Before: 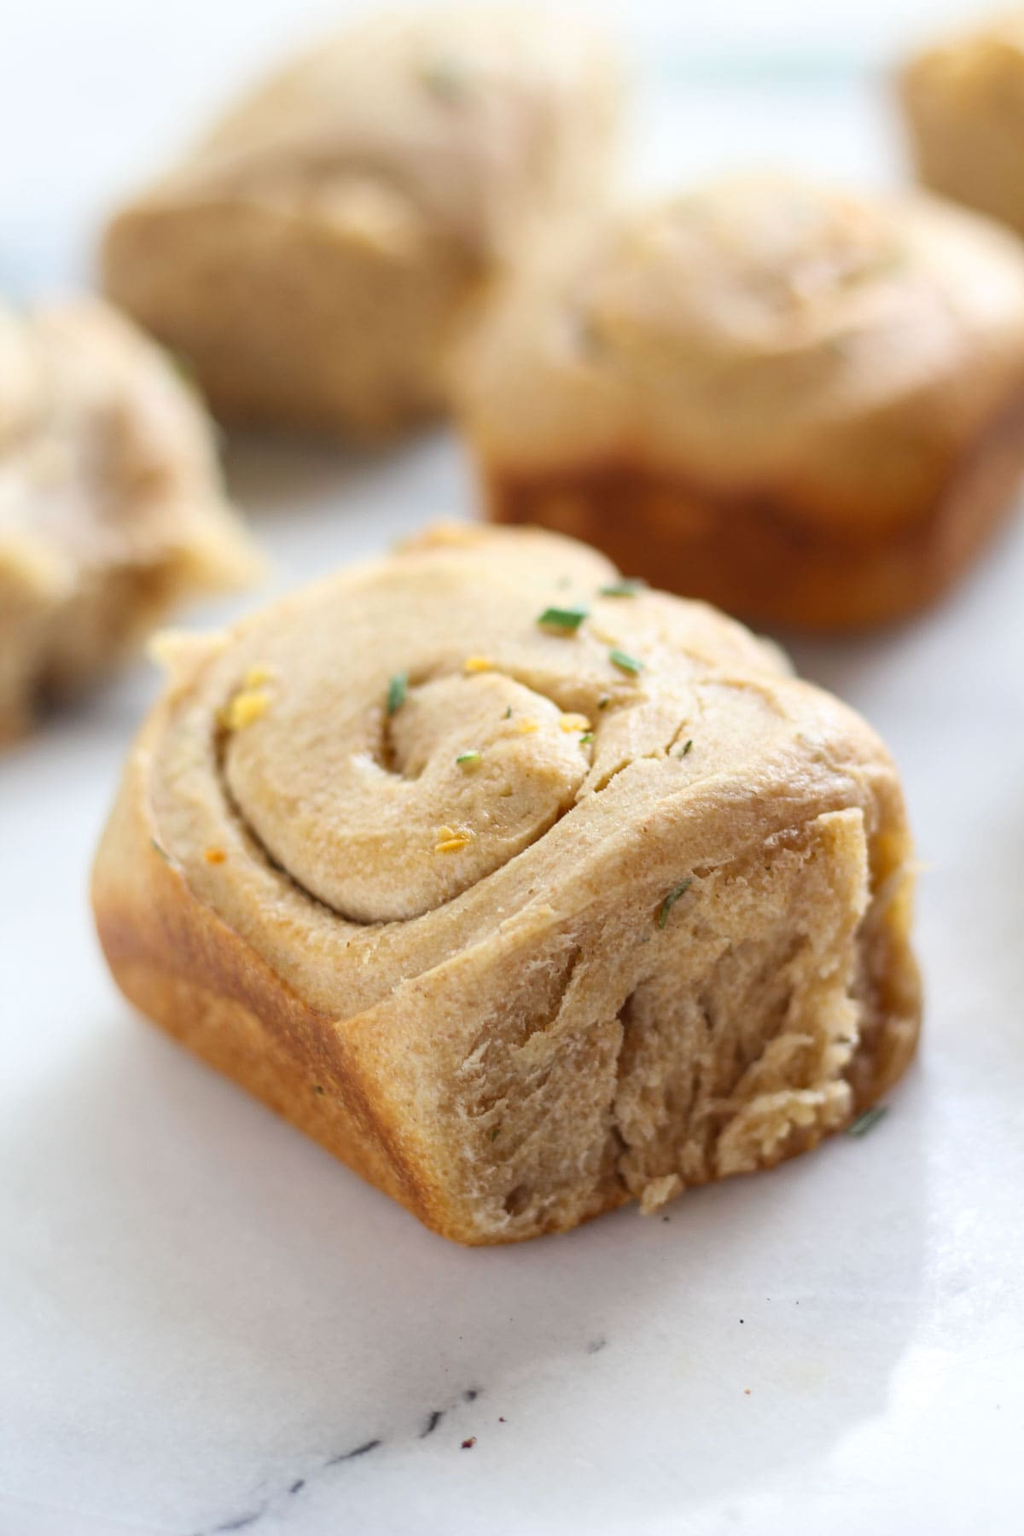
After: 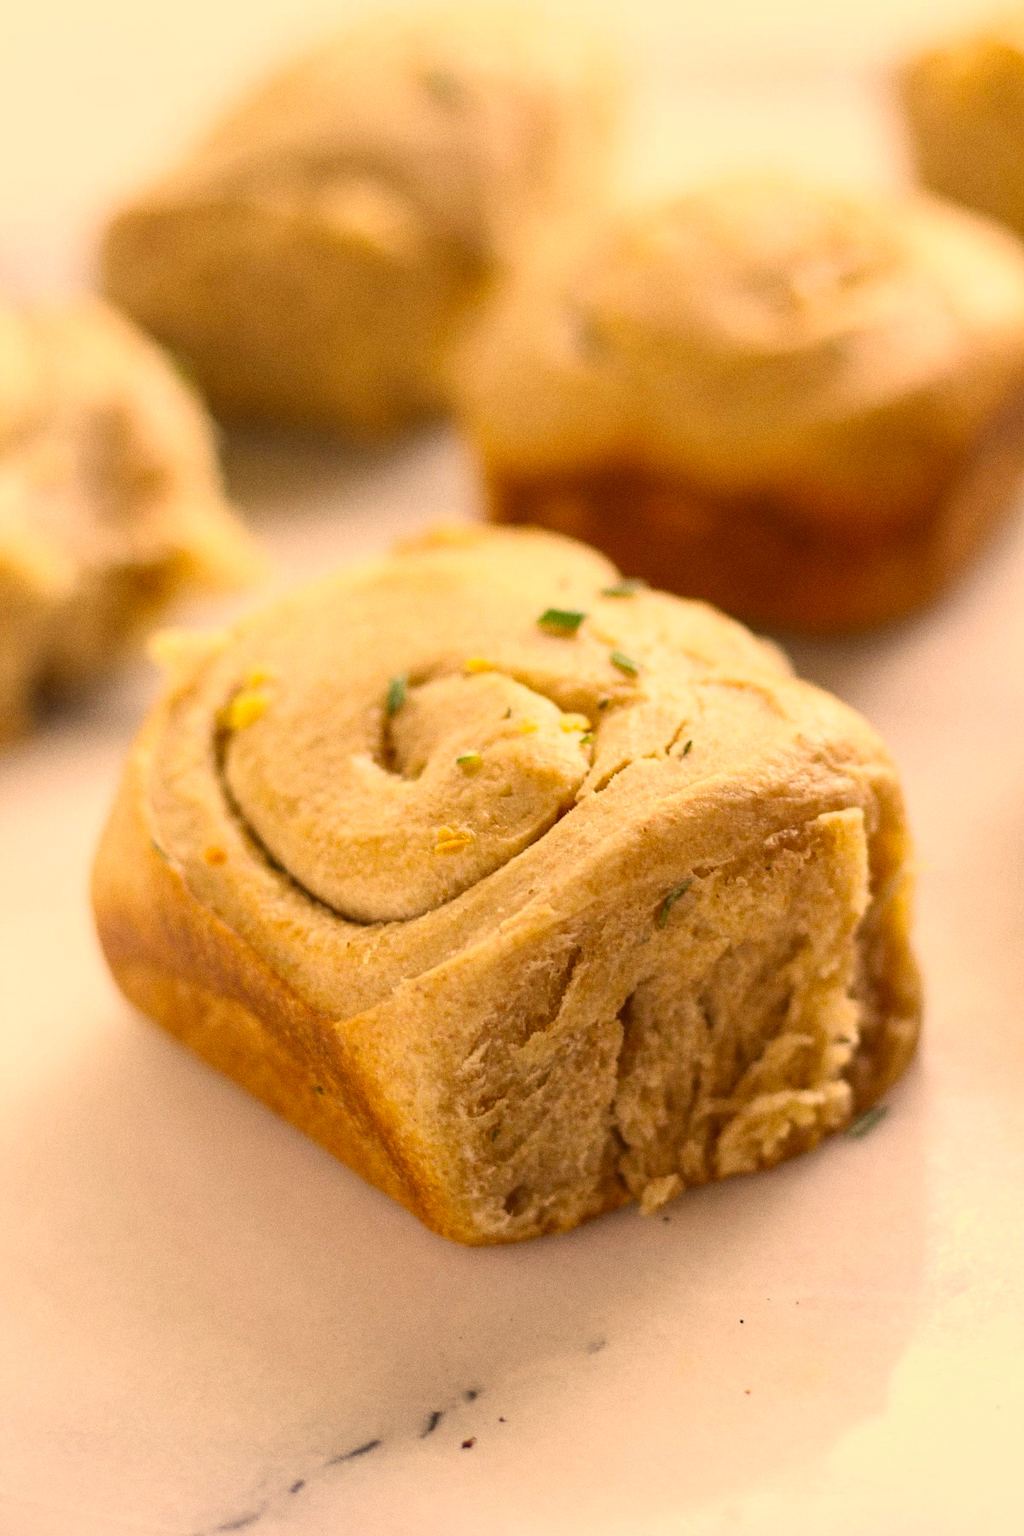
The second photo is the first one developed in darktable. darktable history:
grain: coarseness 3.21 ISO
color correction: highlights a* 17.94, highlights b* 35.39, shadows a* 1.48, shadows b* 6.42, saturation 1.01
